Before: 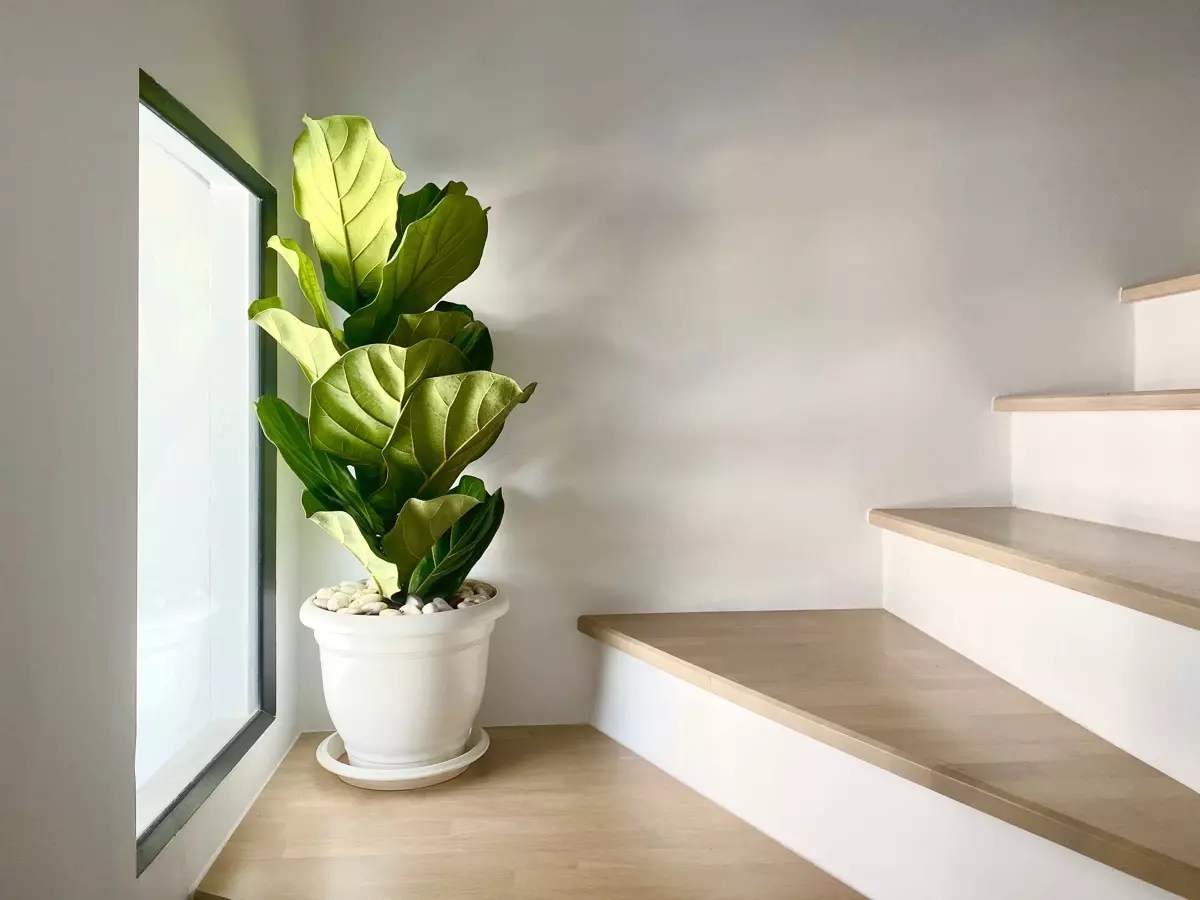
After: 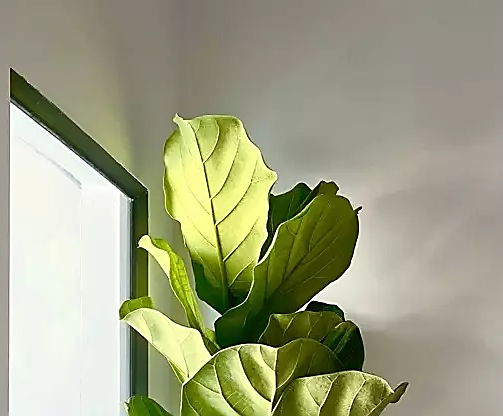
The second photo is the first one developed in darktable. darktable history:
crop and rotate: left 10.817%, top 0.062%, right 47.194%, bottom 53.626%
sharpen: radius 1.4, amount 1.25, threshold 0.7
